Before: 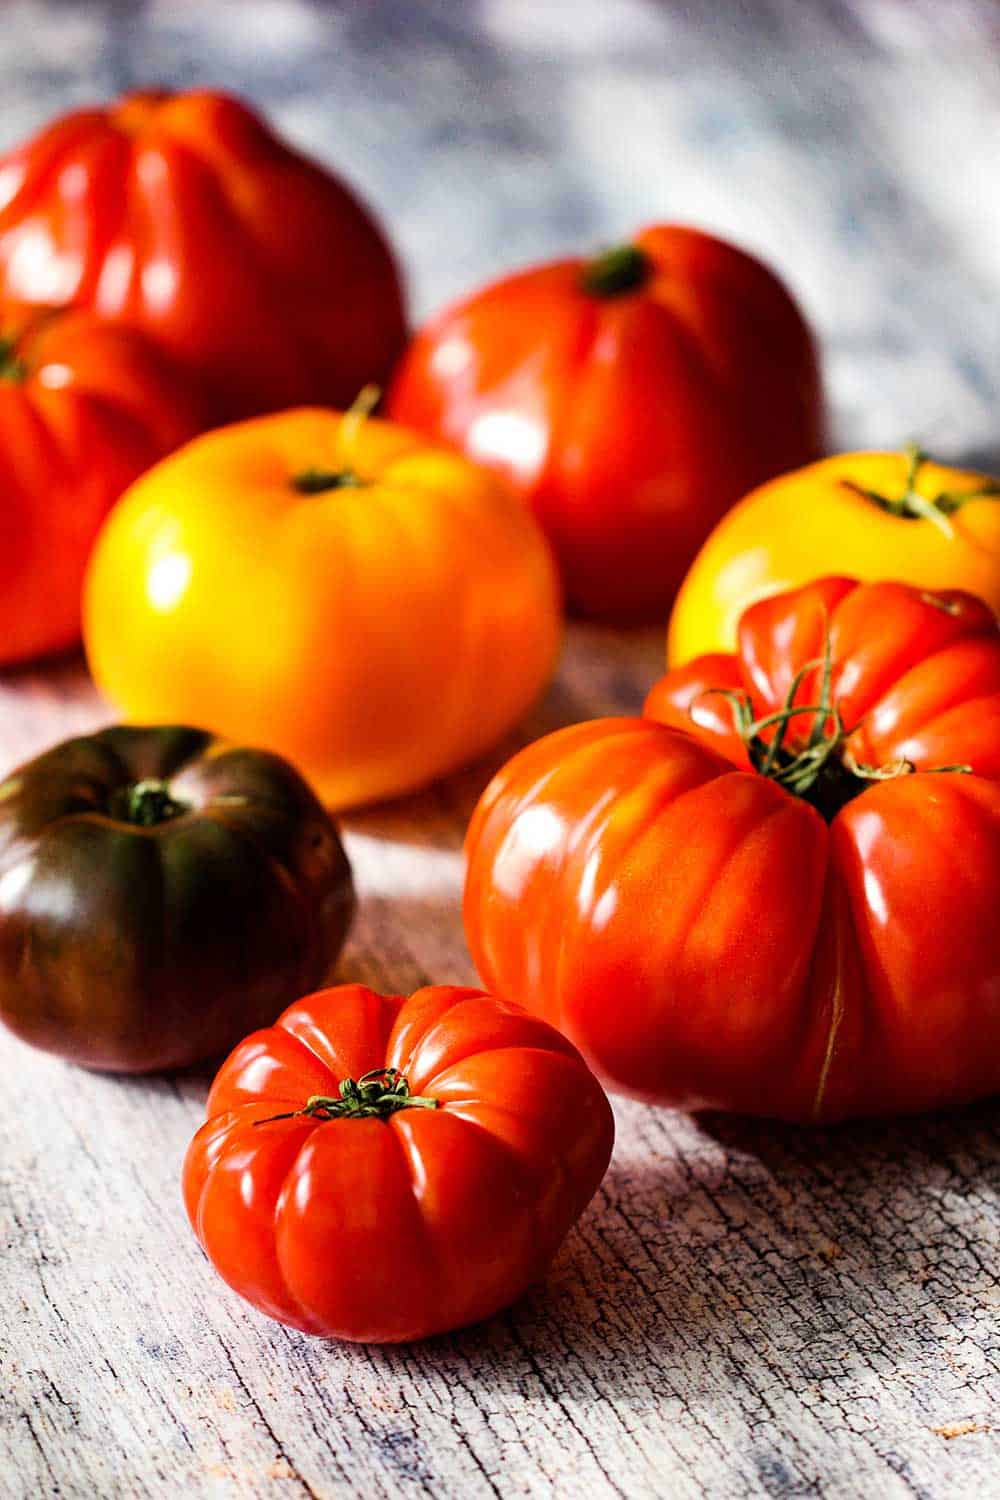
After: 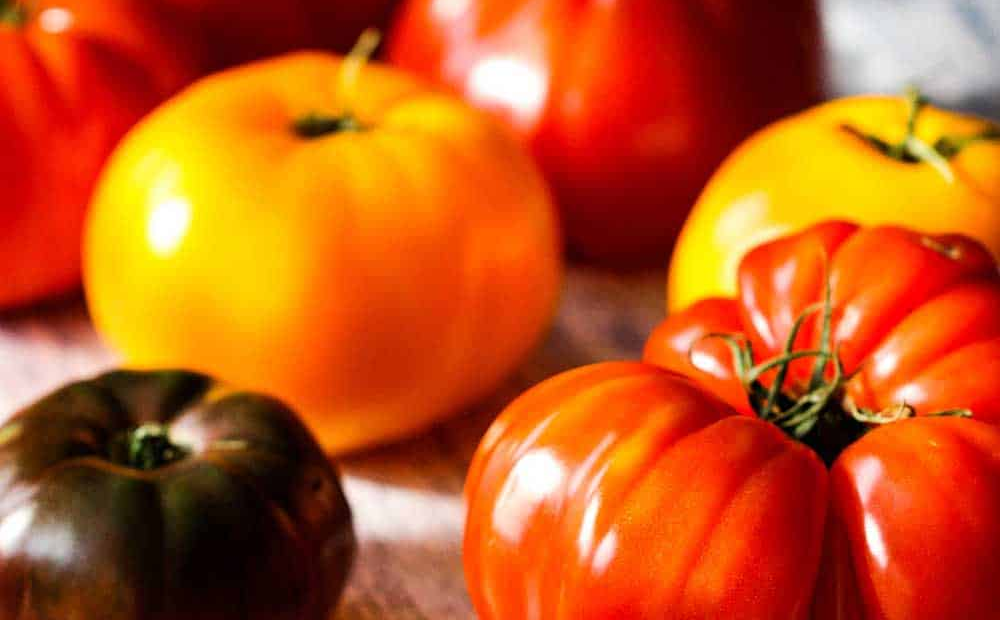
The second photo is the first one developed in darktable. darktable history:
crop and rotate: top 23.782%, bottom 34.822%
